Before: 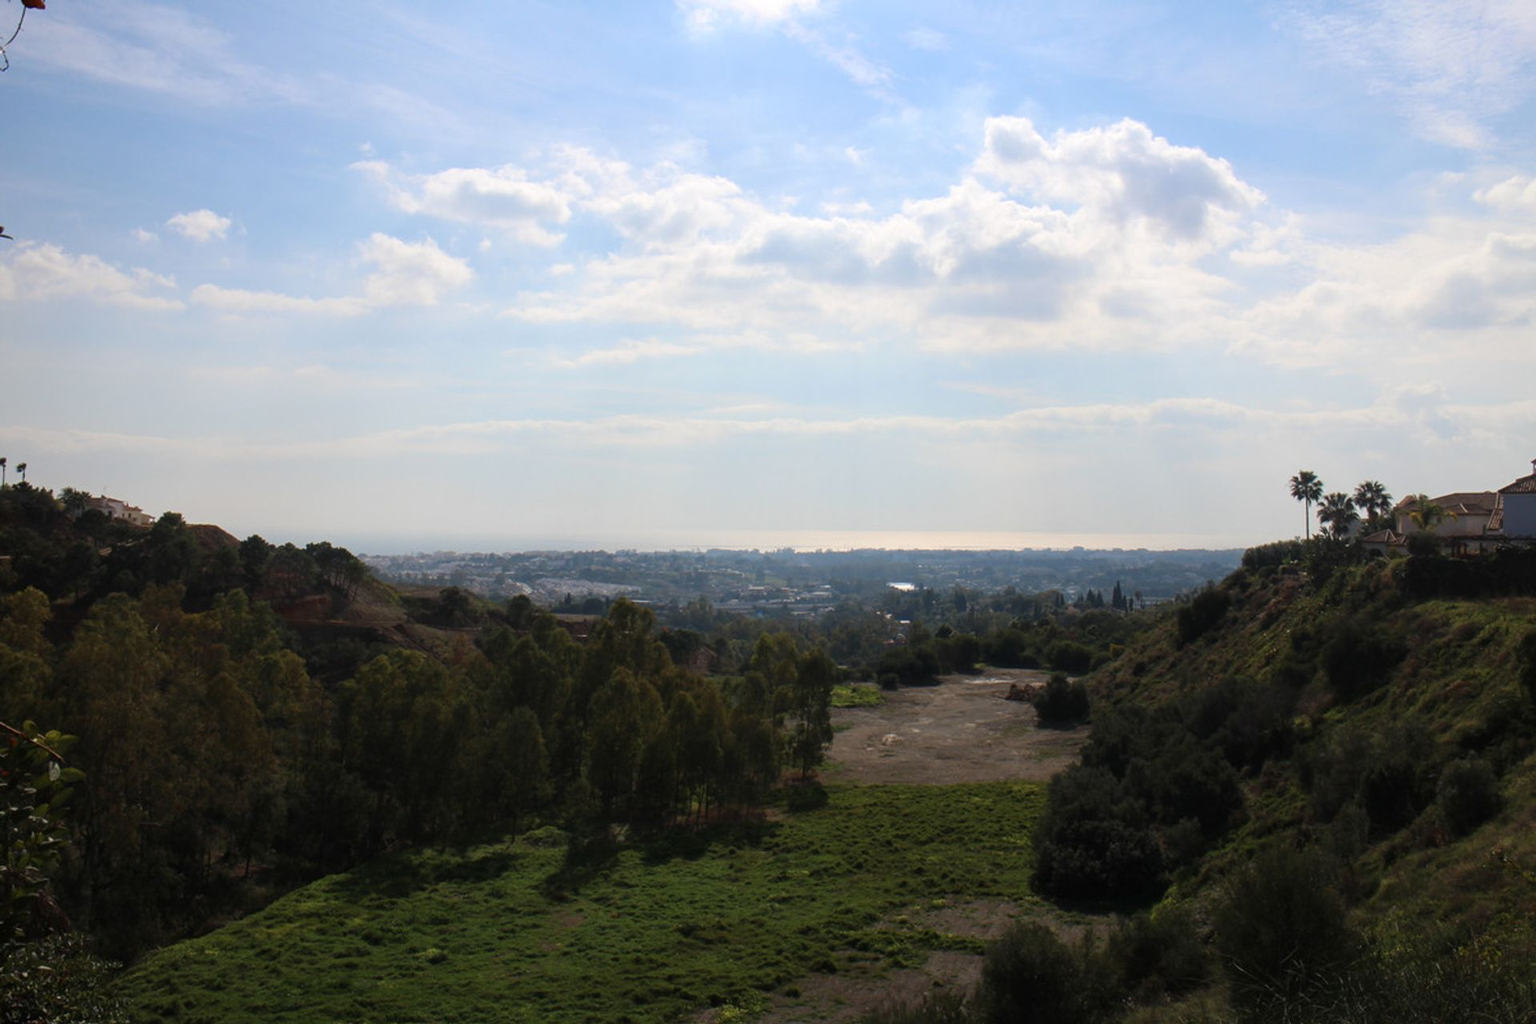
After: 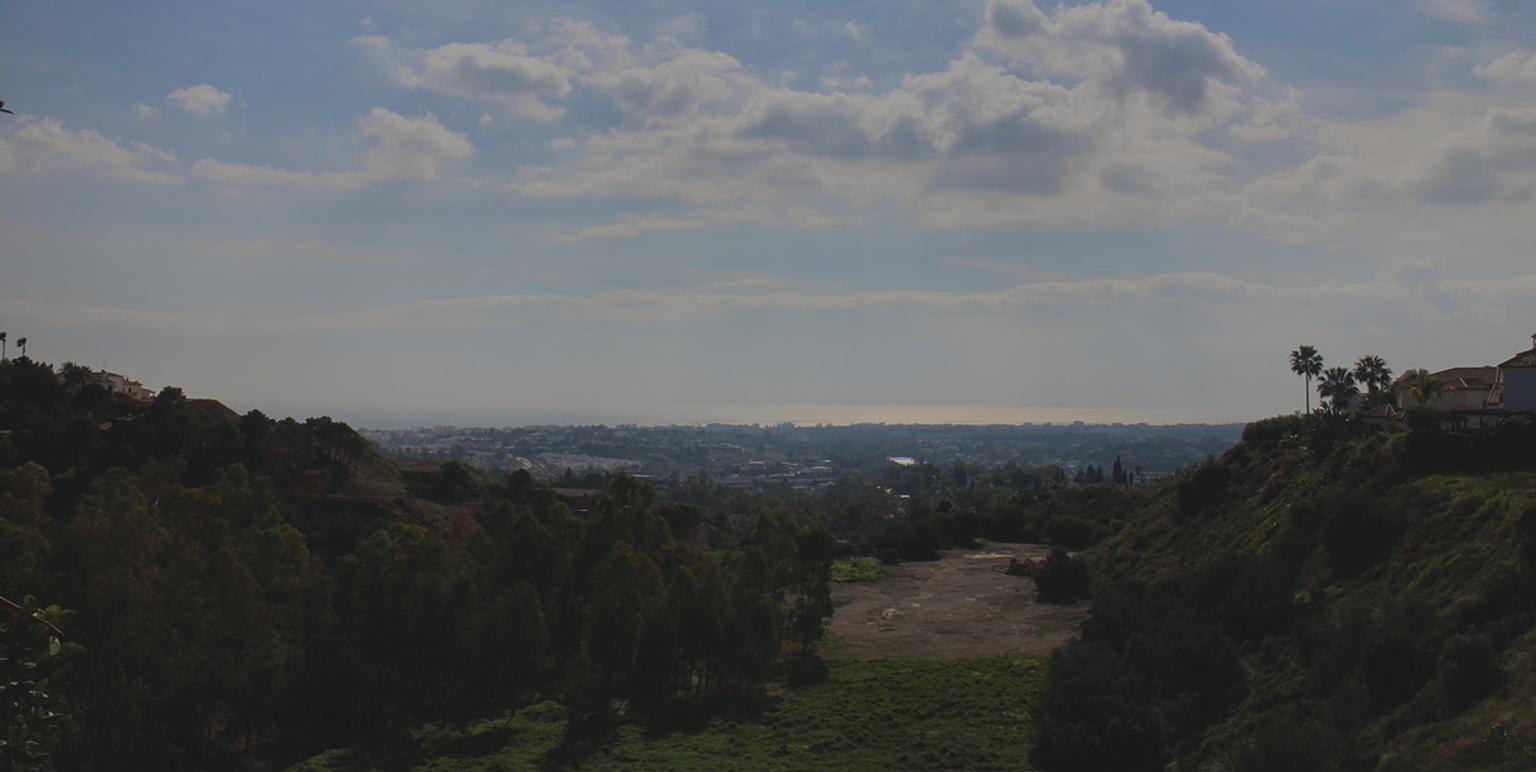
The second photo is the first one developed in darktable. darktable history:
shadows and highlights: shadows 20.8, highlights -81.16, soften with gaussian
crop and rotate: top 12.271%, bottom 12.207%
sharpen: amount 0.203
base curve: curves: ch0 [(0, 0) (0.74, 0.67) (1, 1)], preserve colors none
exposure: black level correction -0.017, exposure -1.01 EV, compensate highlight preservation false
